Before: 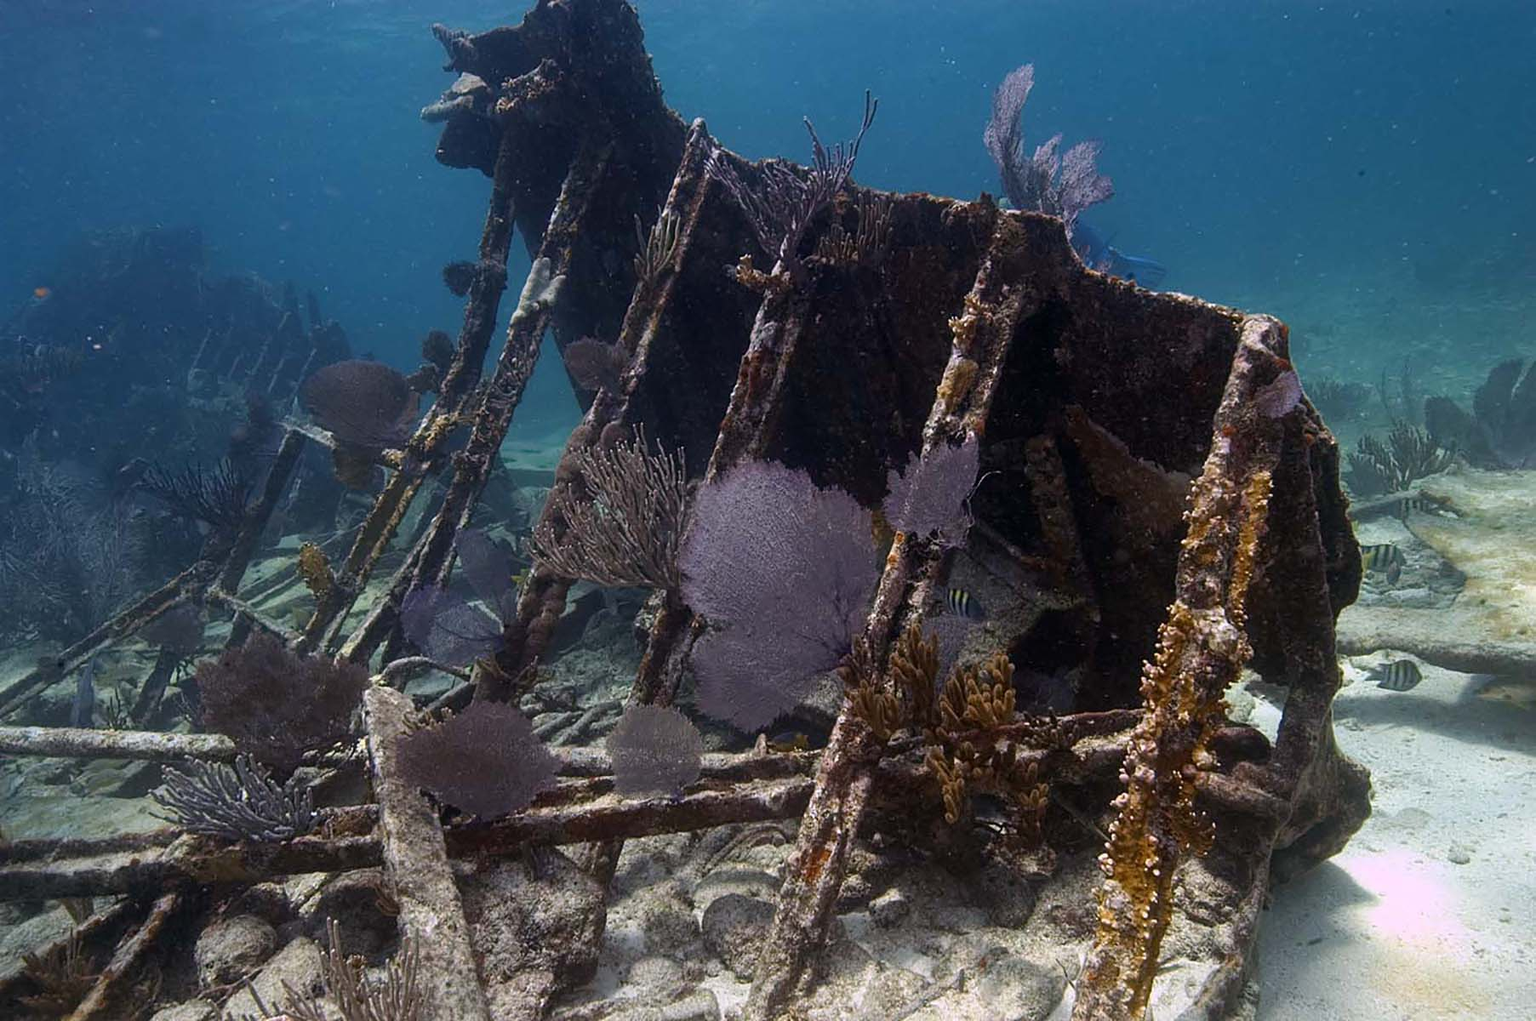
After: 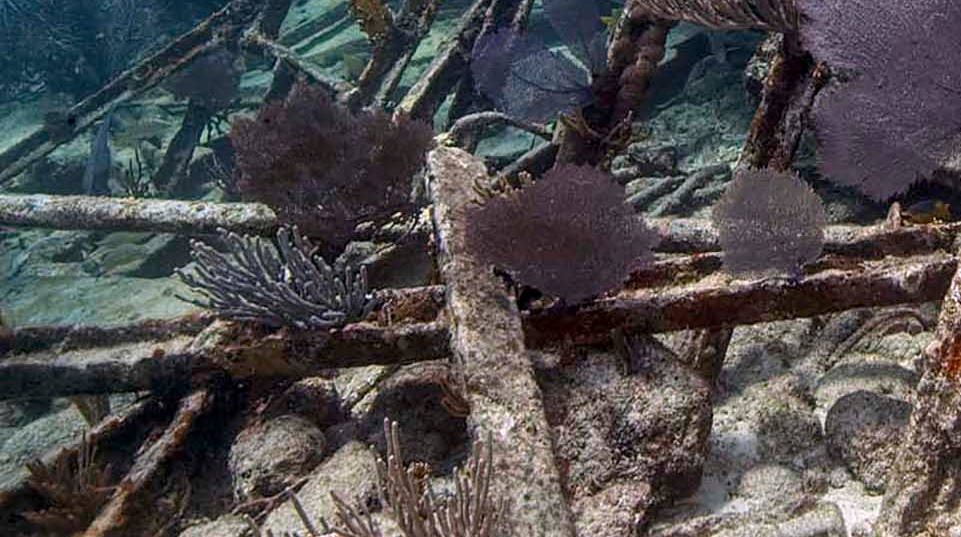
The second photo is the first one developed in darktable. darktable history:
local contrast: on, module defaults
crop and rotate: top 55.001%, right 46.719%, bottom 0.169%
